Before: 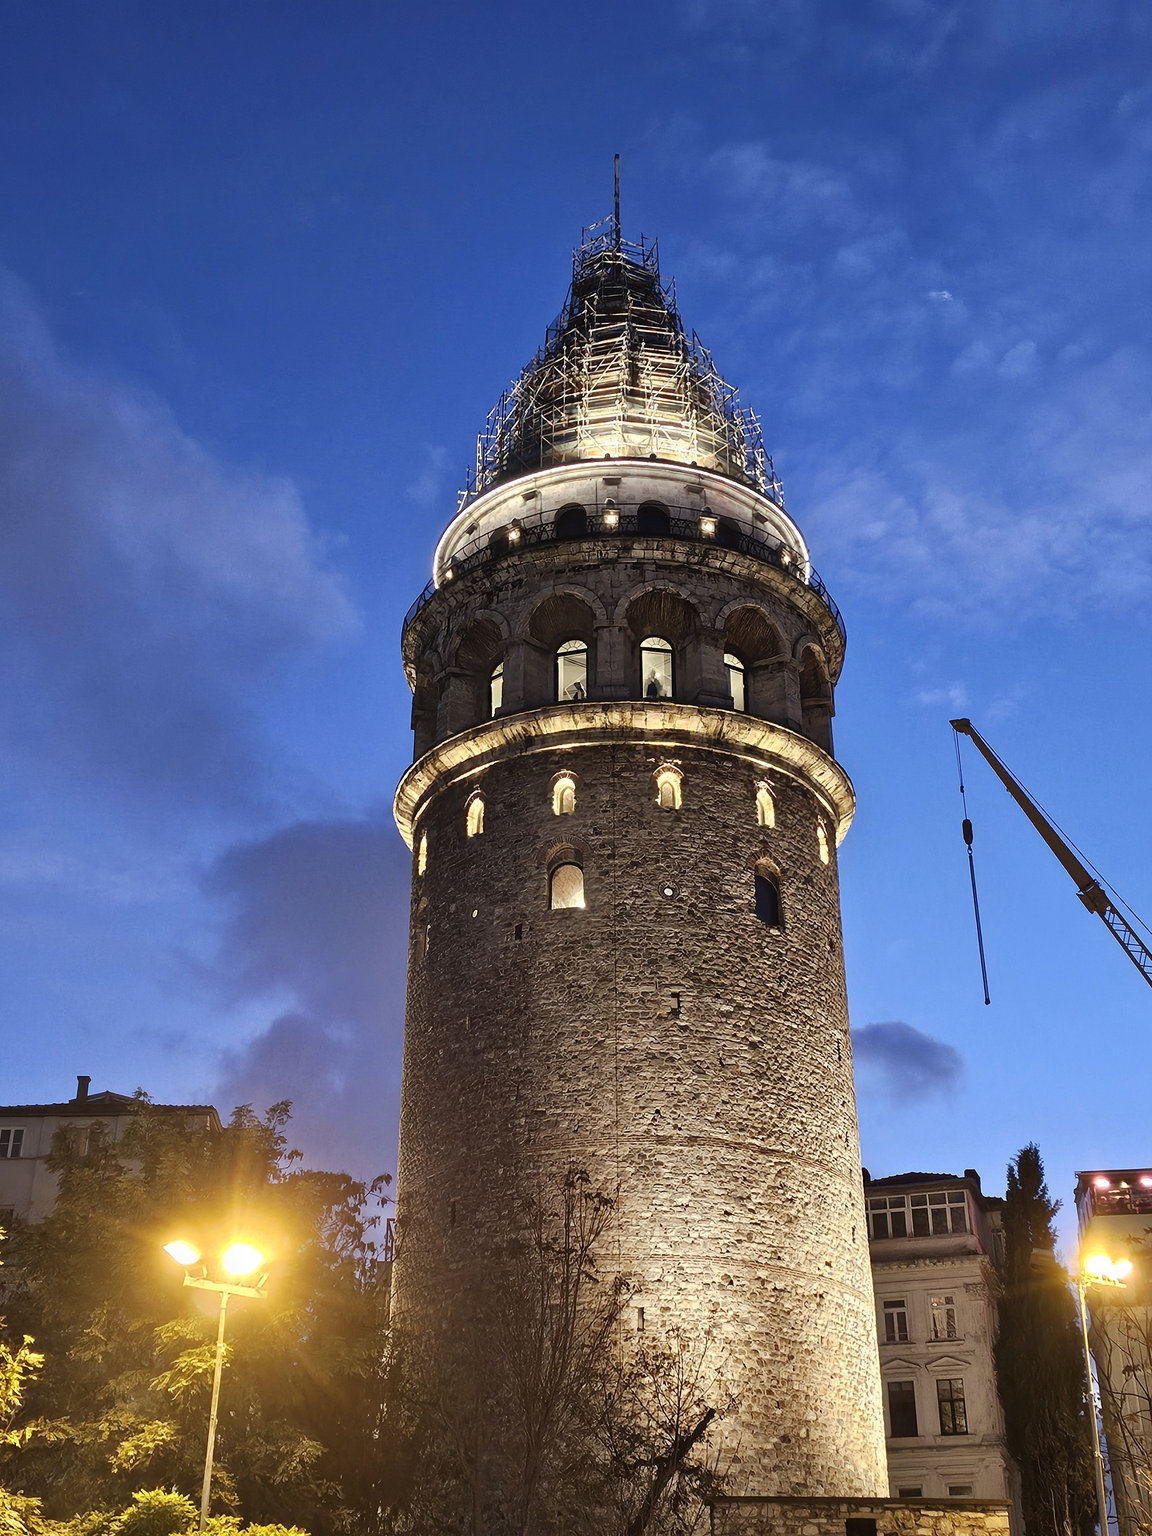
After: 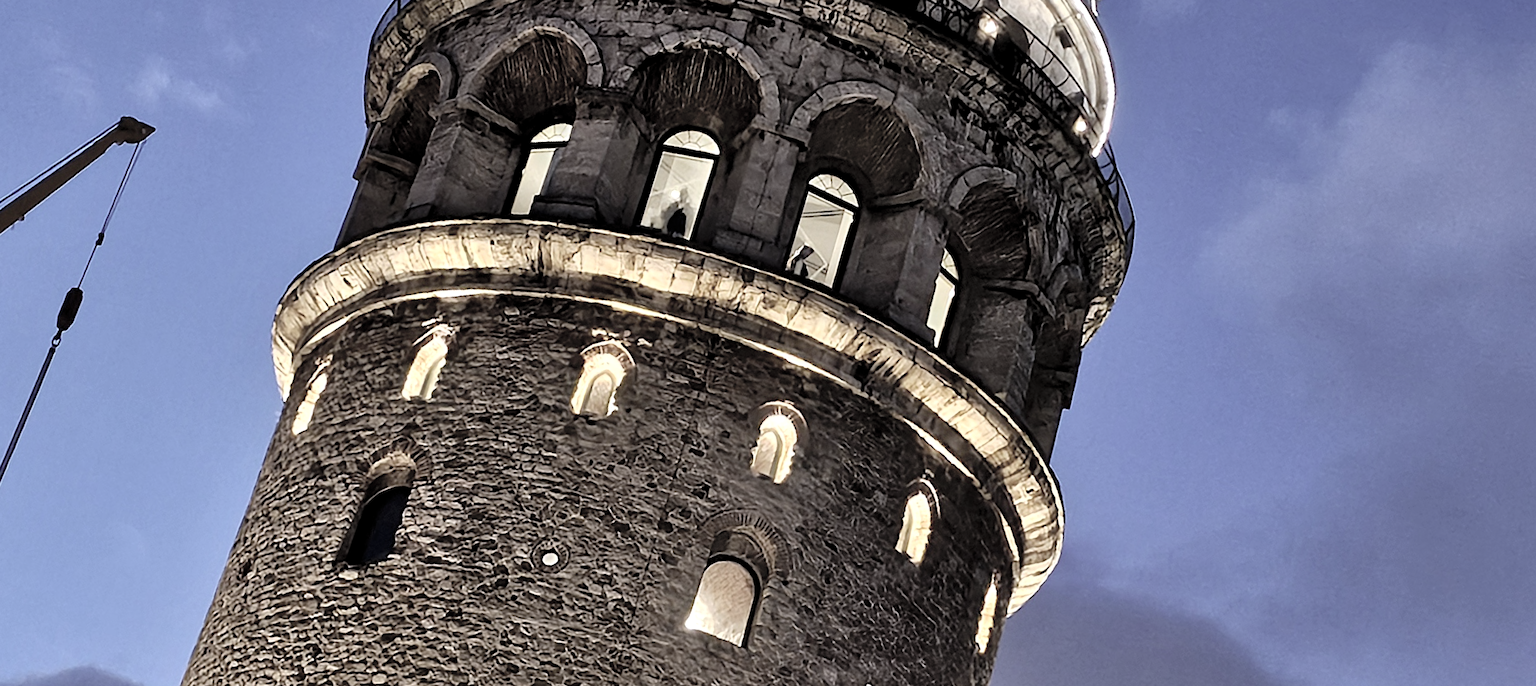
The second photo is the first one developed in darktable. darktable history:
exposure: black level correction 0.009, exposure -0.159 EV, compensate highlight preservation false
color balance rgb: linear chroma grading › global chroma 10%, global vibrance 10%, contrast 15%, saturation formula JzAzBz (2021)
white balance: red 1.004, blue 1.024
crop and rotate: angle 16.12°, top 30.835%, bottom 35.653%
contrast brightness saturation: brightness 0.18, saturation -0.5
shadows and highlights: shadows 53, soften with gaussian
